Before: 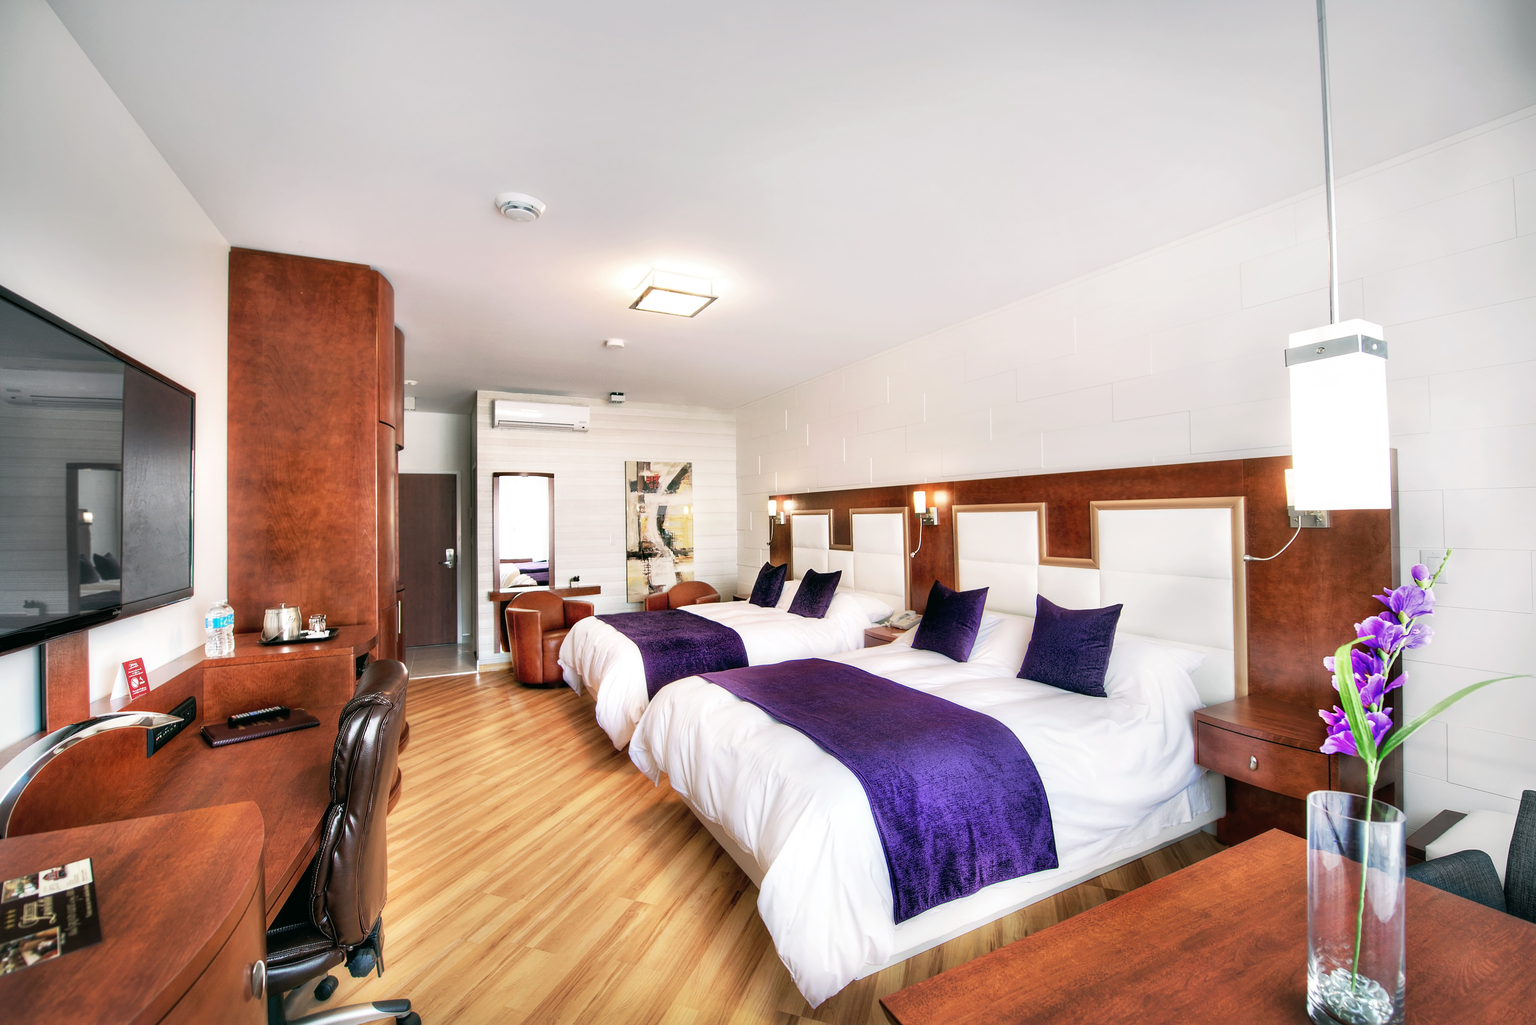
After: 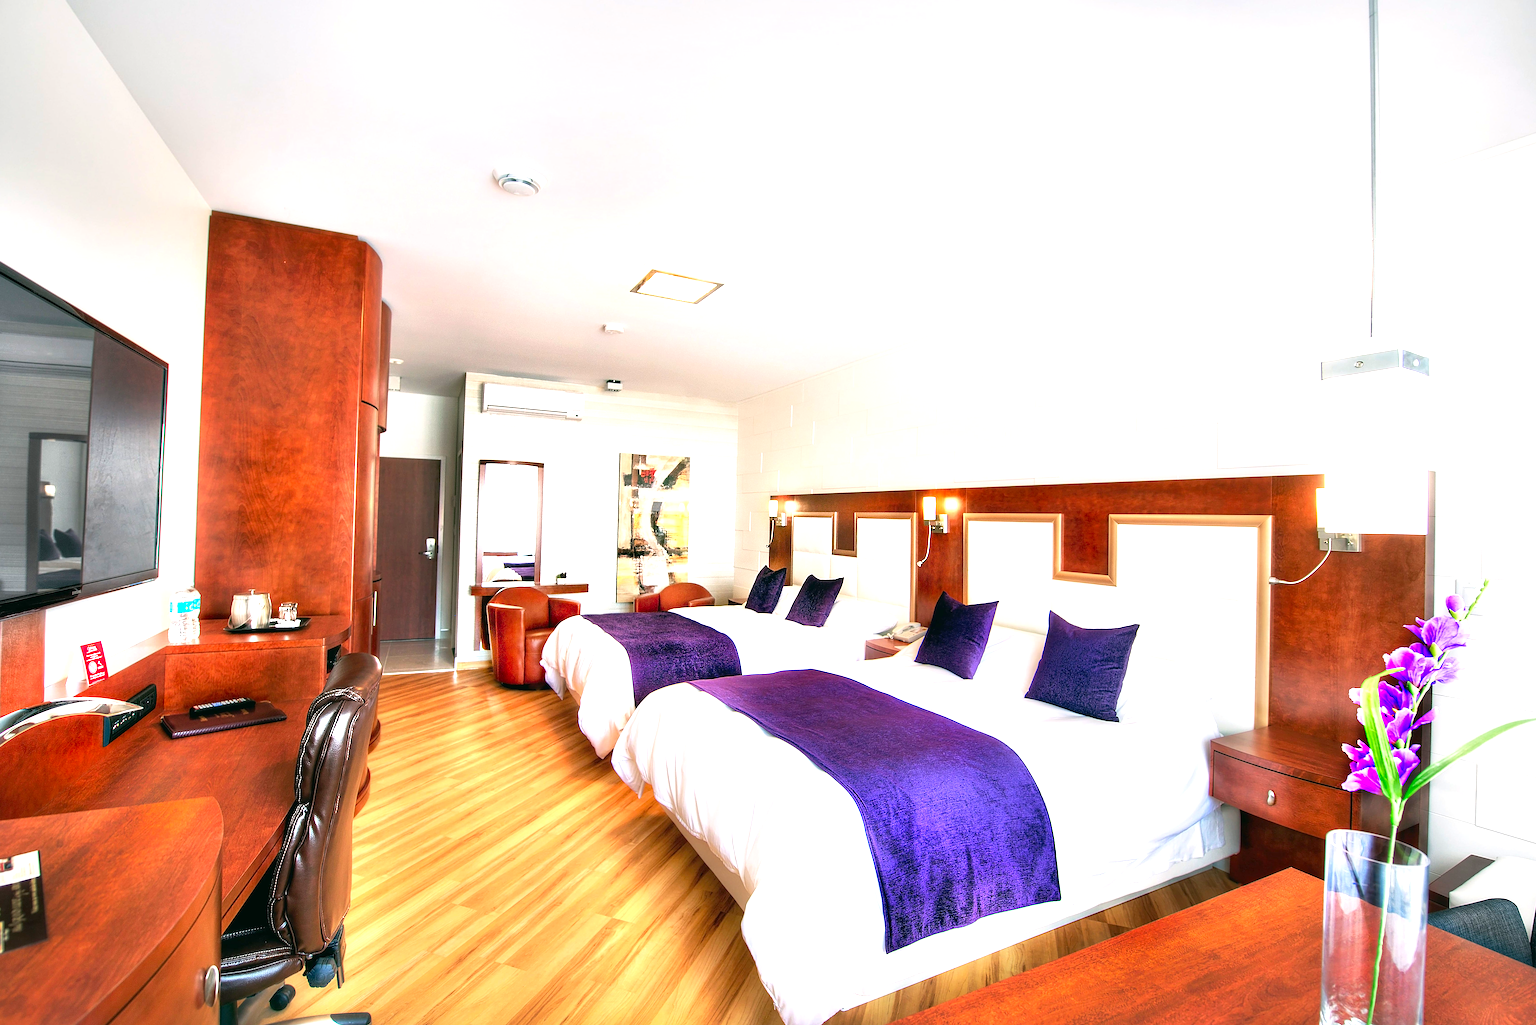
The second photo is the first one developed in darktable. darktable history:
sharpen: on, module defaults
exposure: black level correction 0, exposure 0.695 EV, compensate exposure bias true, compensate highlight preservation false
color correction: highlights b* 0.025, saturation 1.36
crop and rotate: angle -2.21°
